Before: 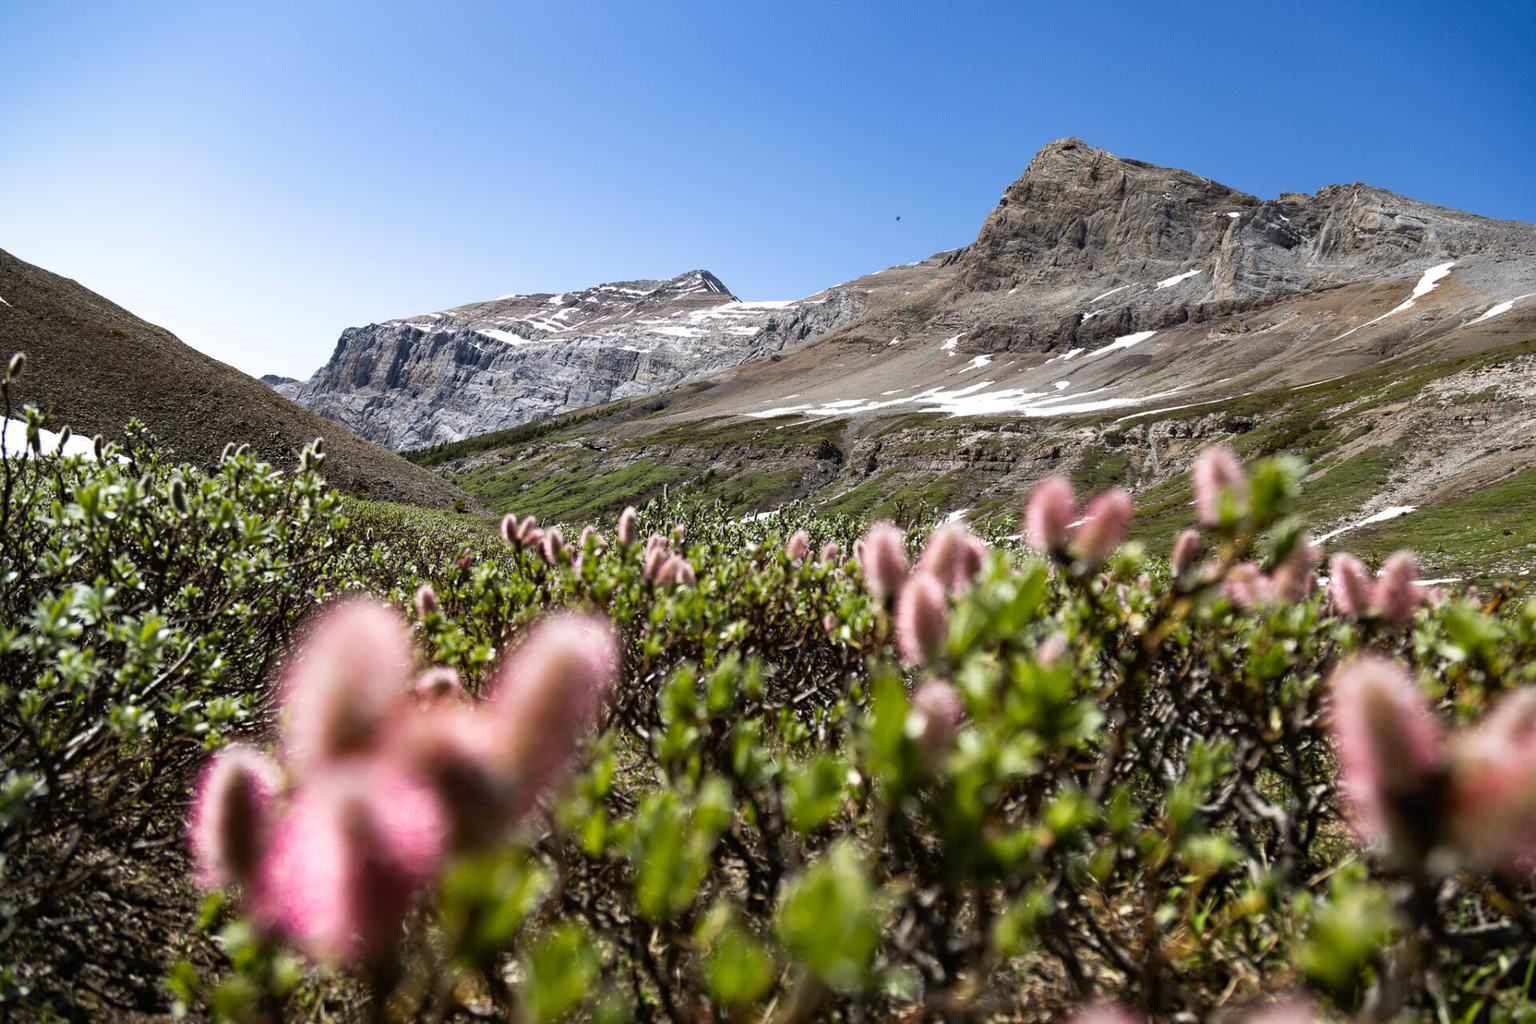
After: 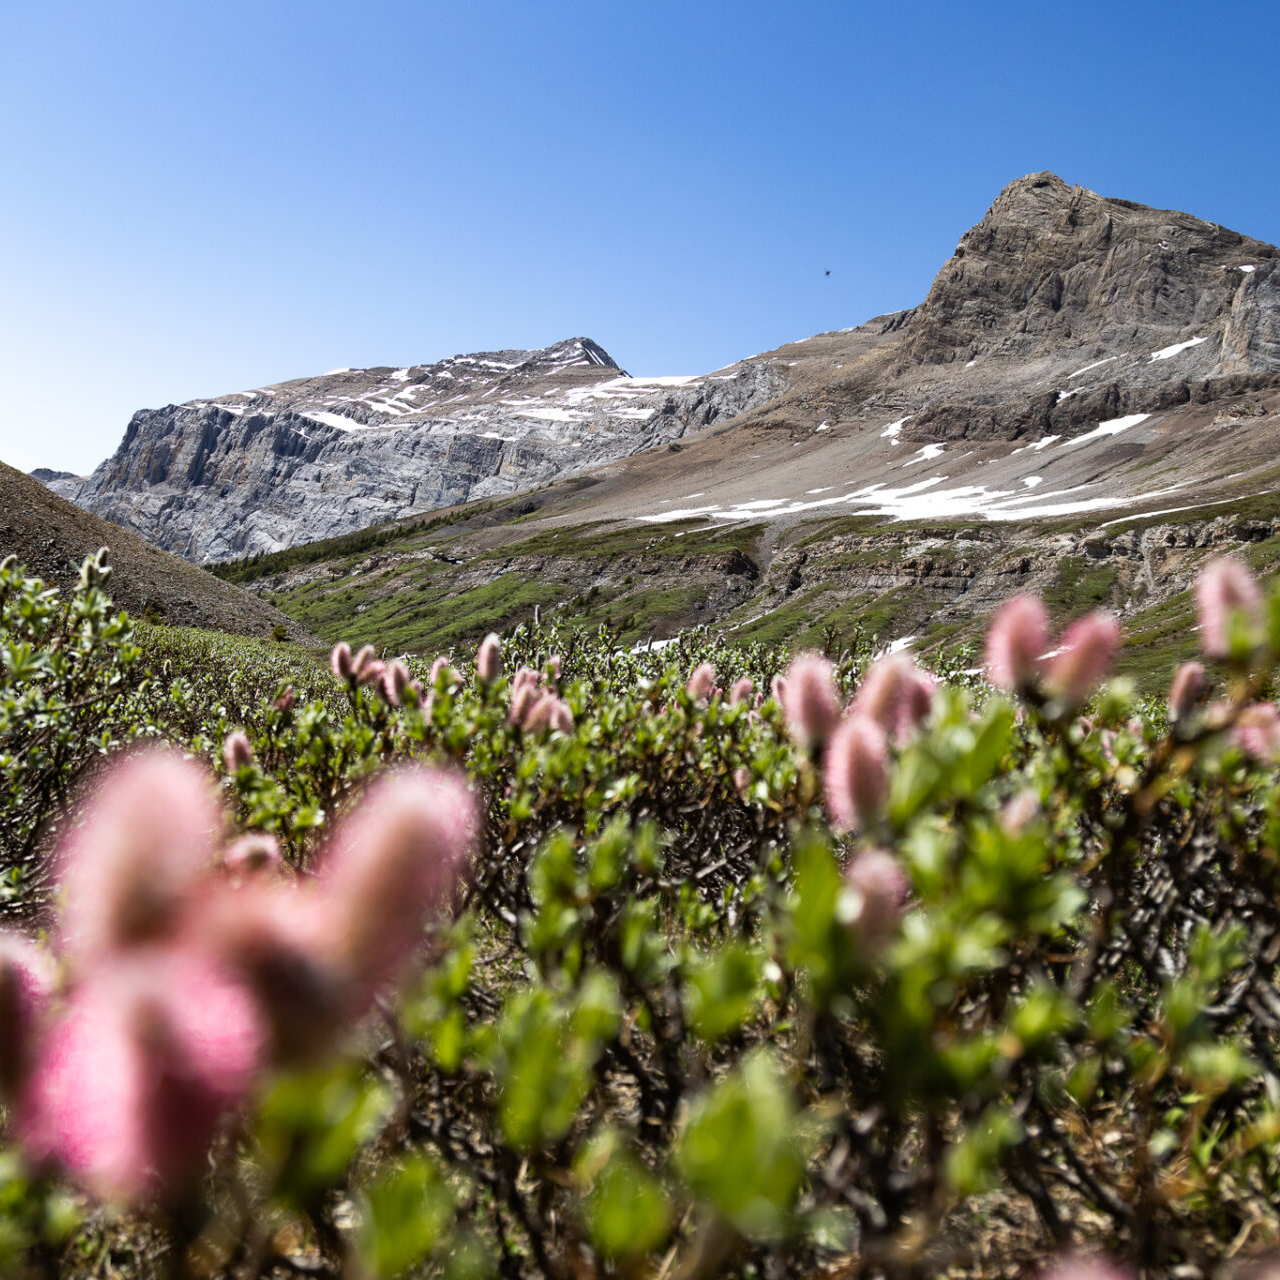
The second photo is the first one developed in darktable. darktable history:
crop and rotate: left 15.371%, right 17.916%
